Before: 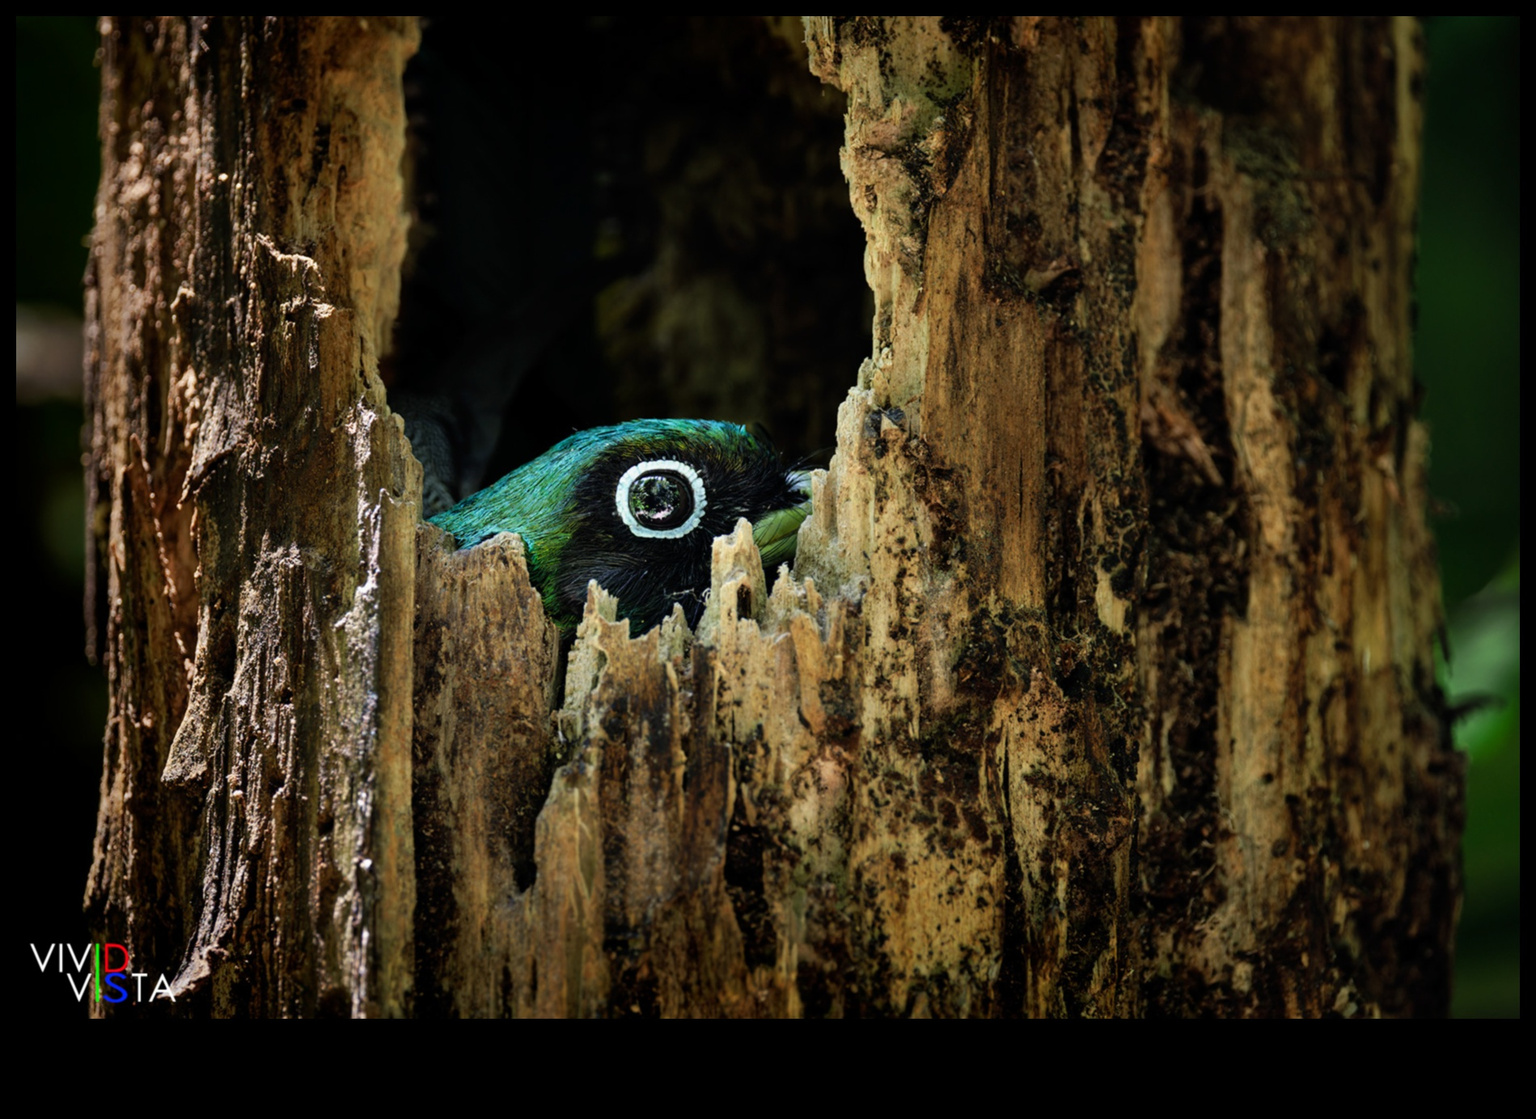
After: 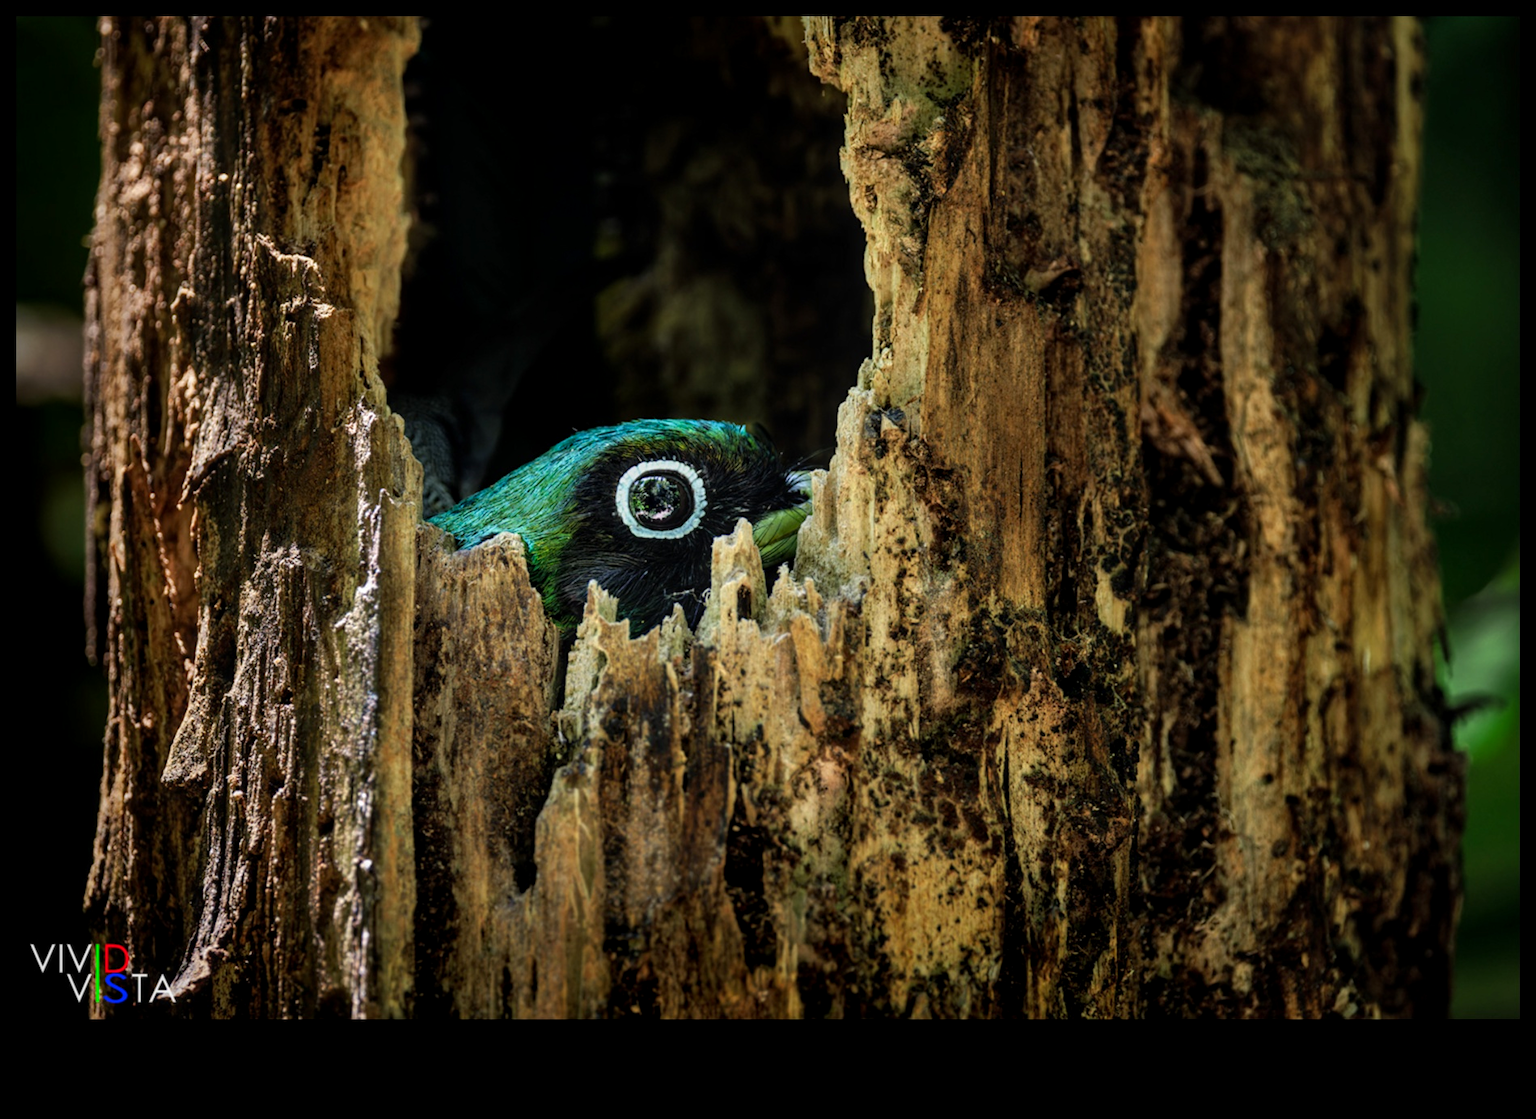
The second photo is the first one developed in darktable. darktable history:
local contrast: on, module defaults
color contrast: green-magenta contrast 1.1, blue-yellow contrast 1.1, unbound 0
